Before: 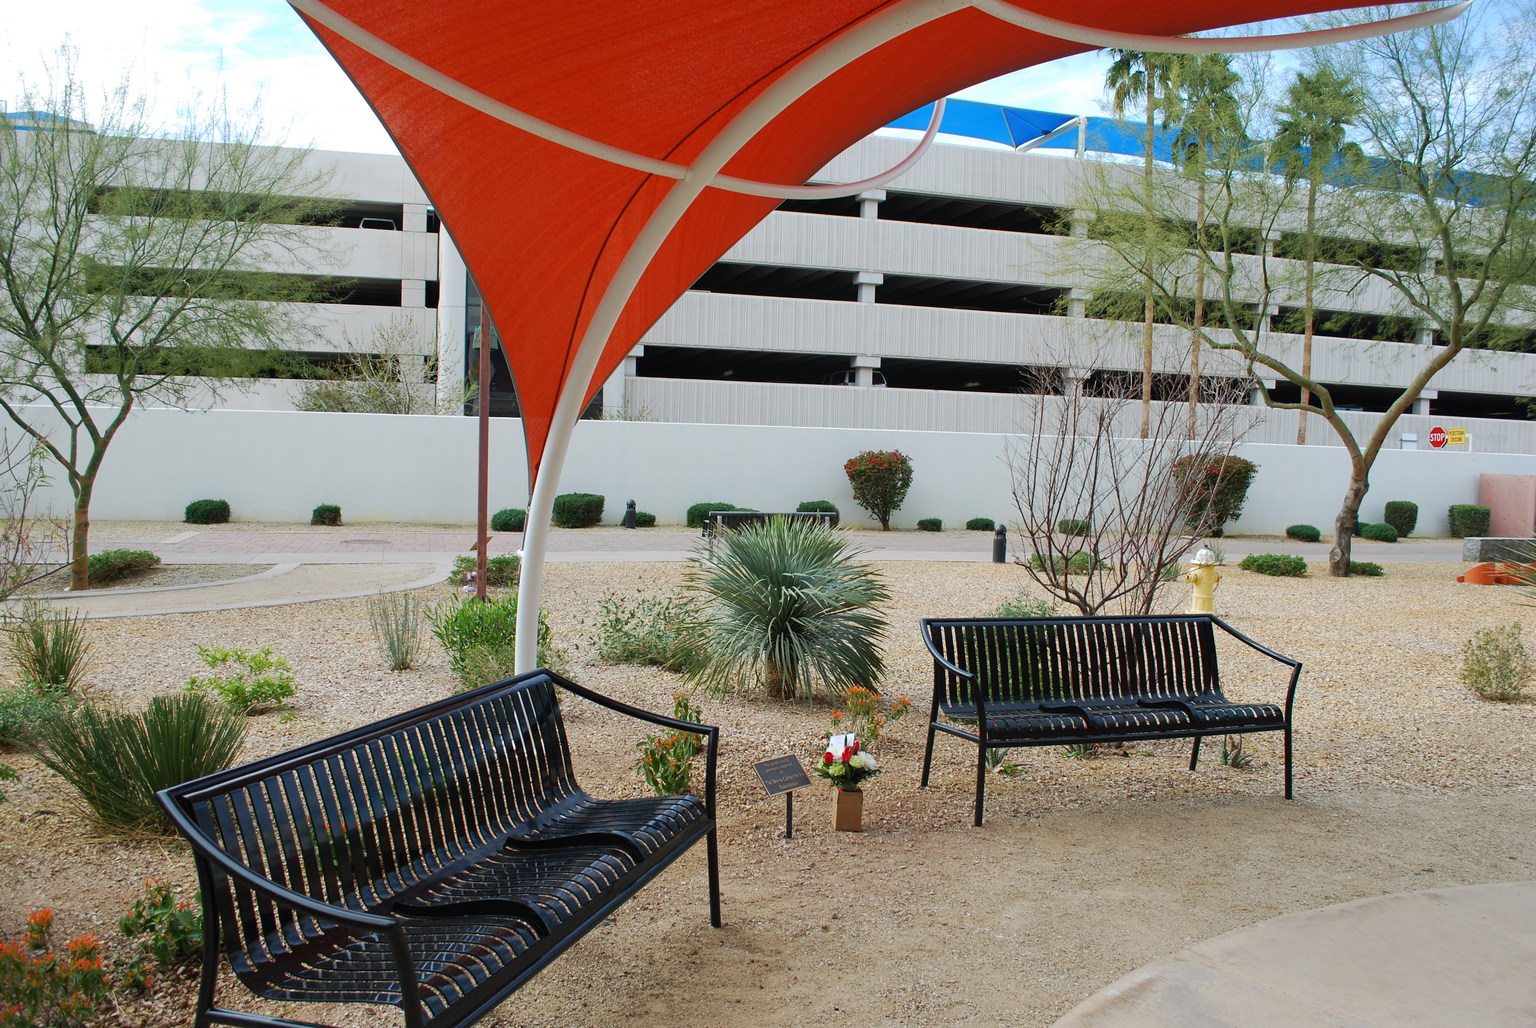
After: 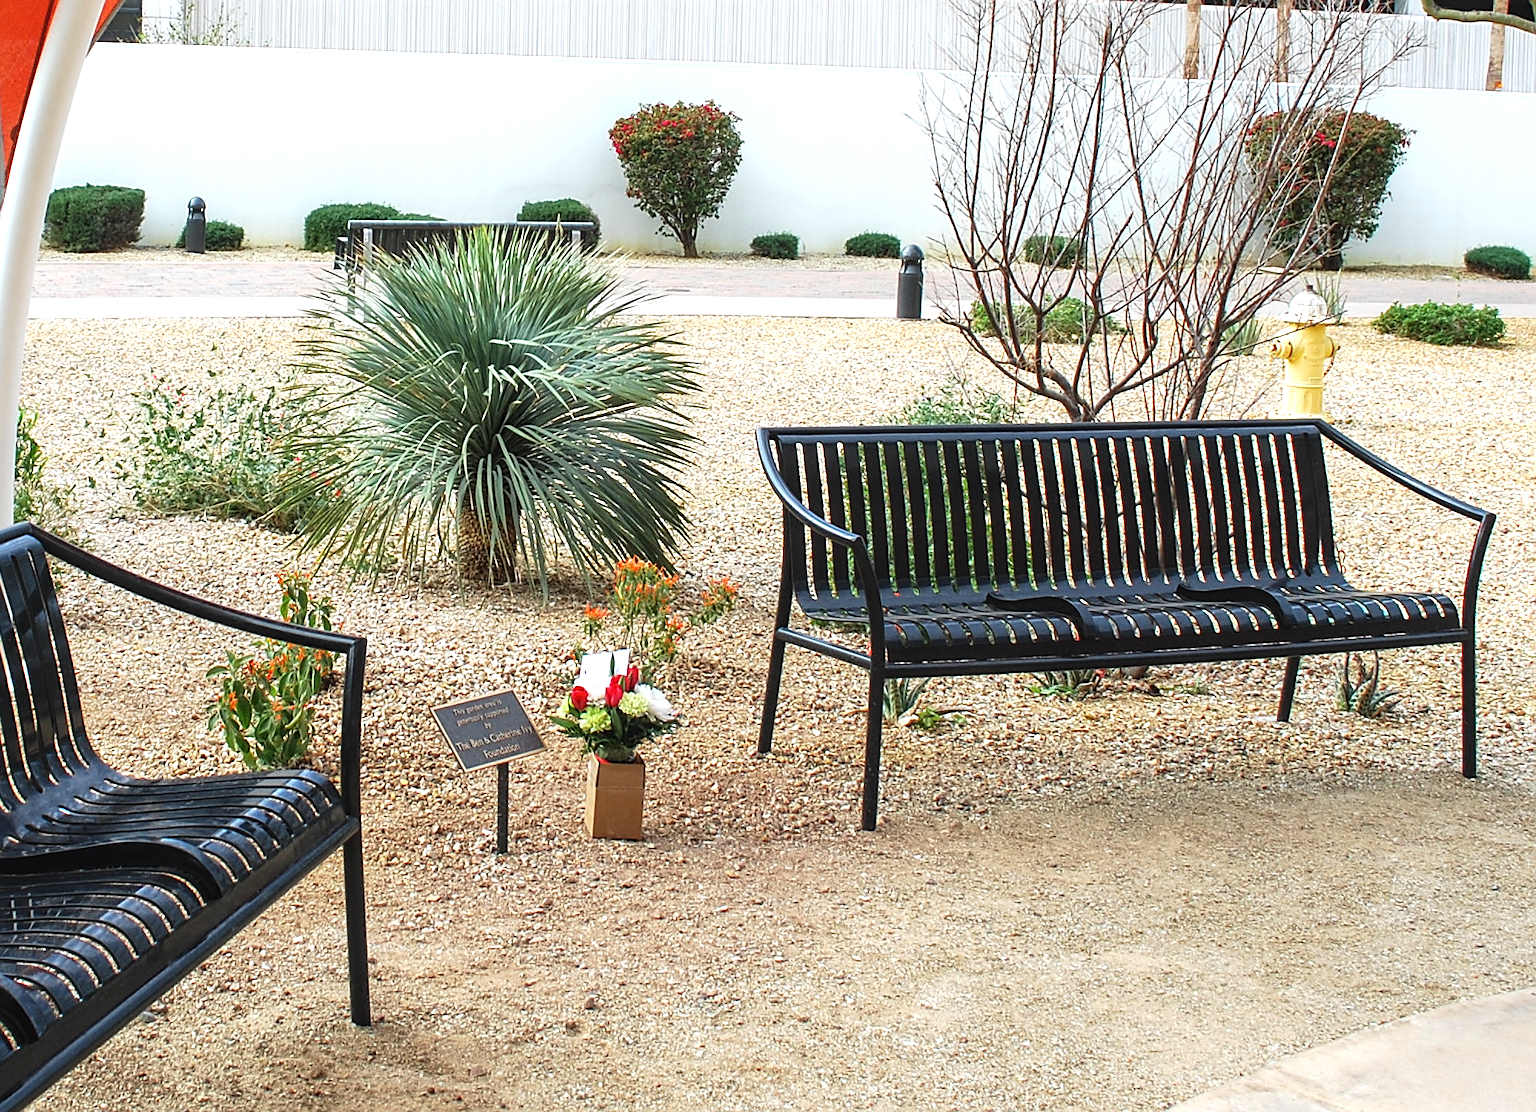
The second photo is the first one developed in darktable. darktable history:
tone equalizer: -8 EV -0.452 EV, -7 EV -0.355 EV, -6 EV -0.299 EV, -5 EV -0.202 EV, -3 EV 0.244 EV, -2 EV 0.321 EV, -1 EV 0.382 EV, +0 EV 0.444 EV, mask exposure compensation -0.498 EV
crop: left 34.493%, top 38.731%, right 13.831%, bottom 5.338%
exposure: black level correction -0.002, exposure 0.545 EV, compensate highlight preservation false
sharpen: on, module defaults
local contrast: on, module defaults
levels: mode automatic
